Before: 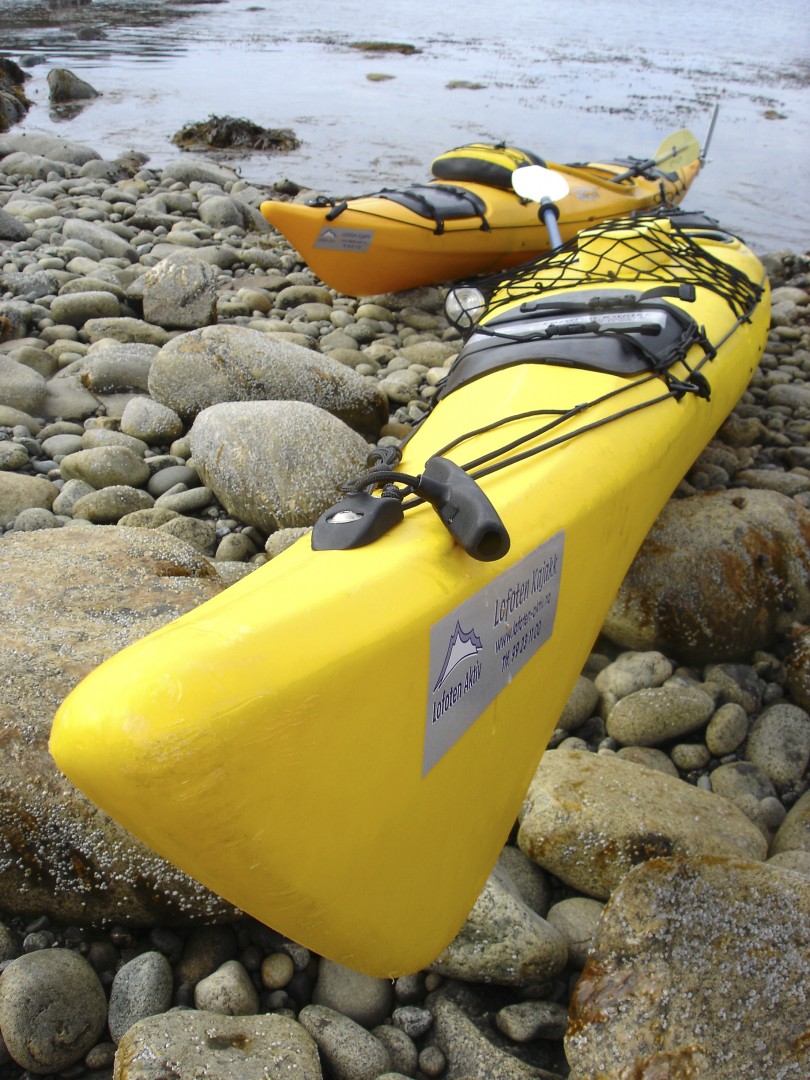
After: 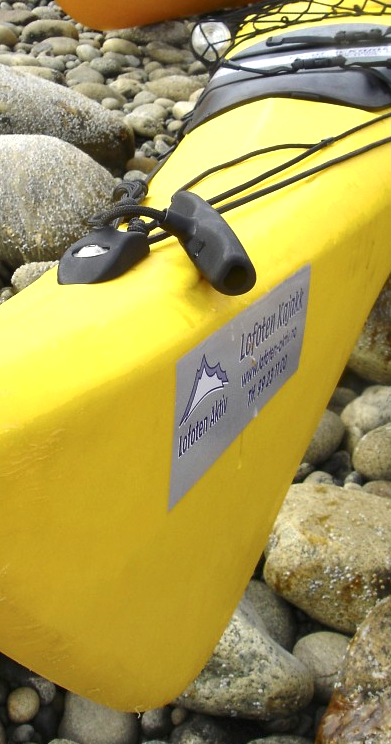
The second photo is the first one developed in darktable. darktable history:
shadows and highlights: highlights color adjustment 0.709%, soften with gaussian
exposure: black level correction 0.001, exposure 0.499 EV, compensate highlight preservation false
crop: left 31.364%, top 24.657%, right 20.306%, bottom 6.439%
